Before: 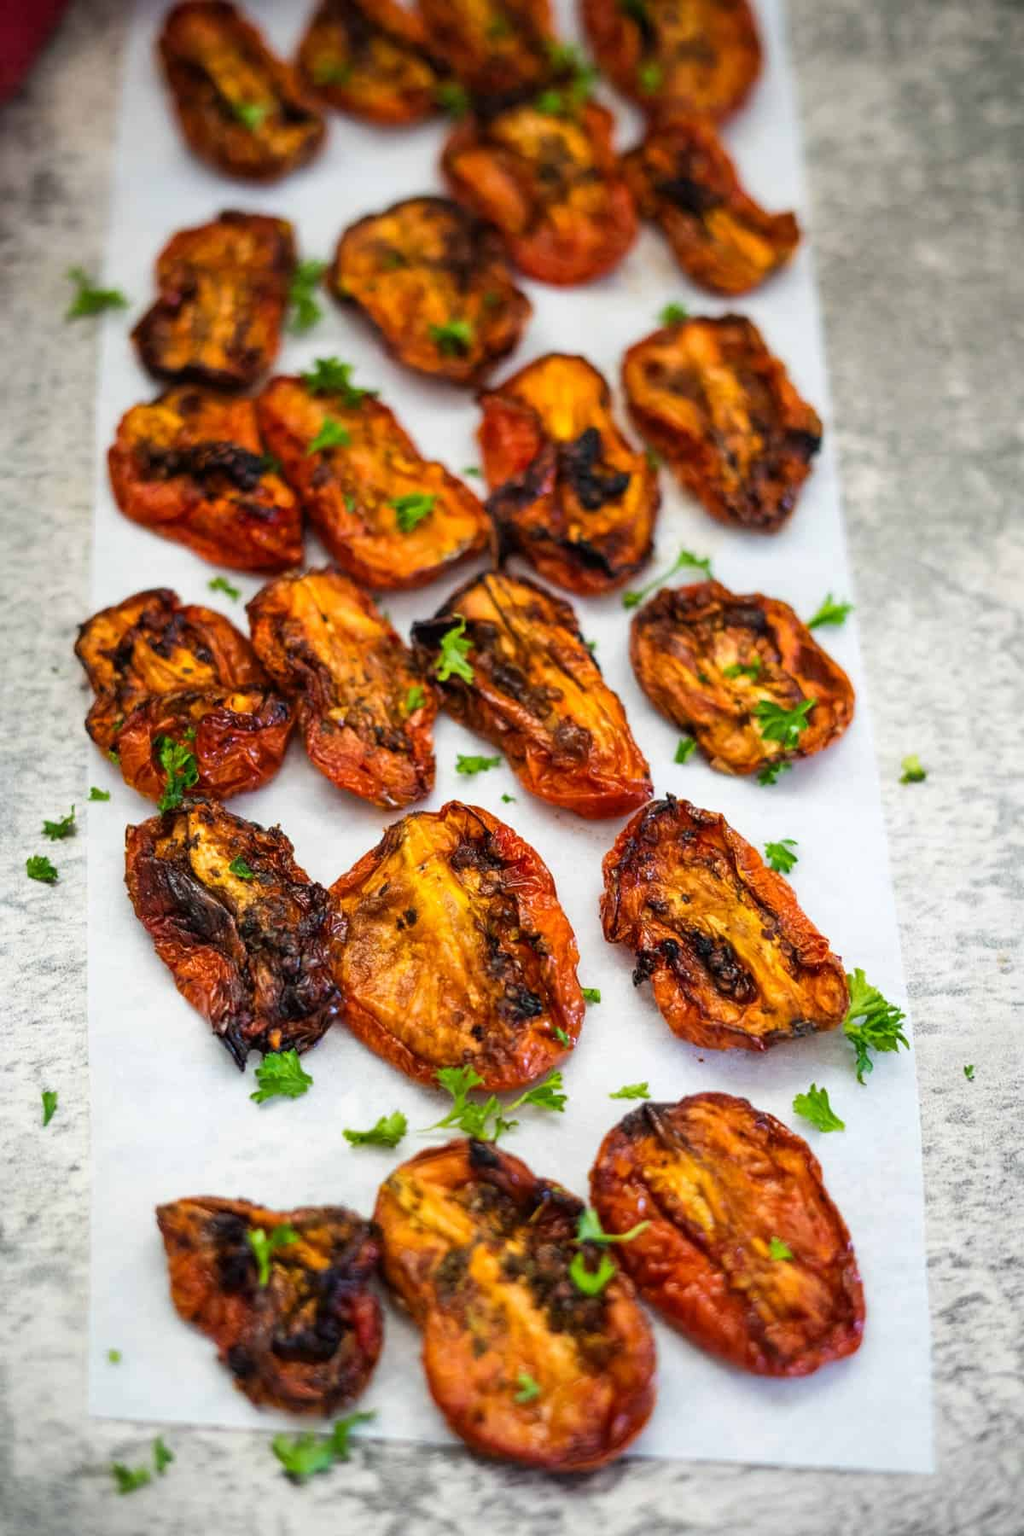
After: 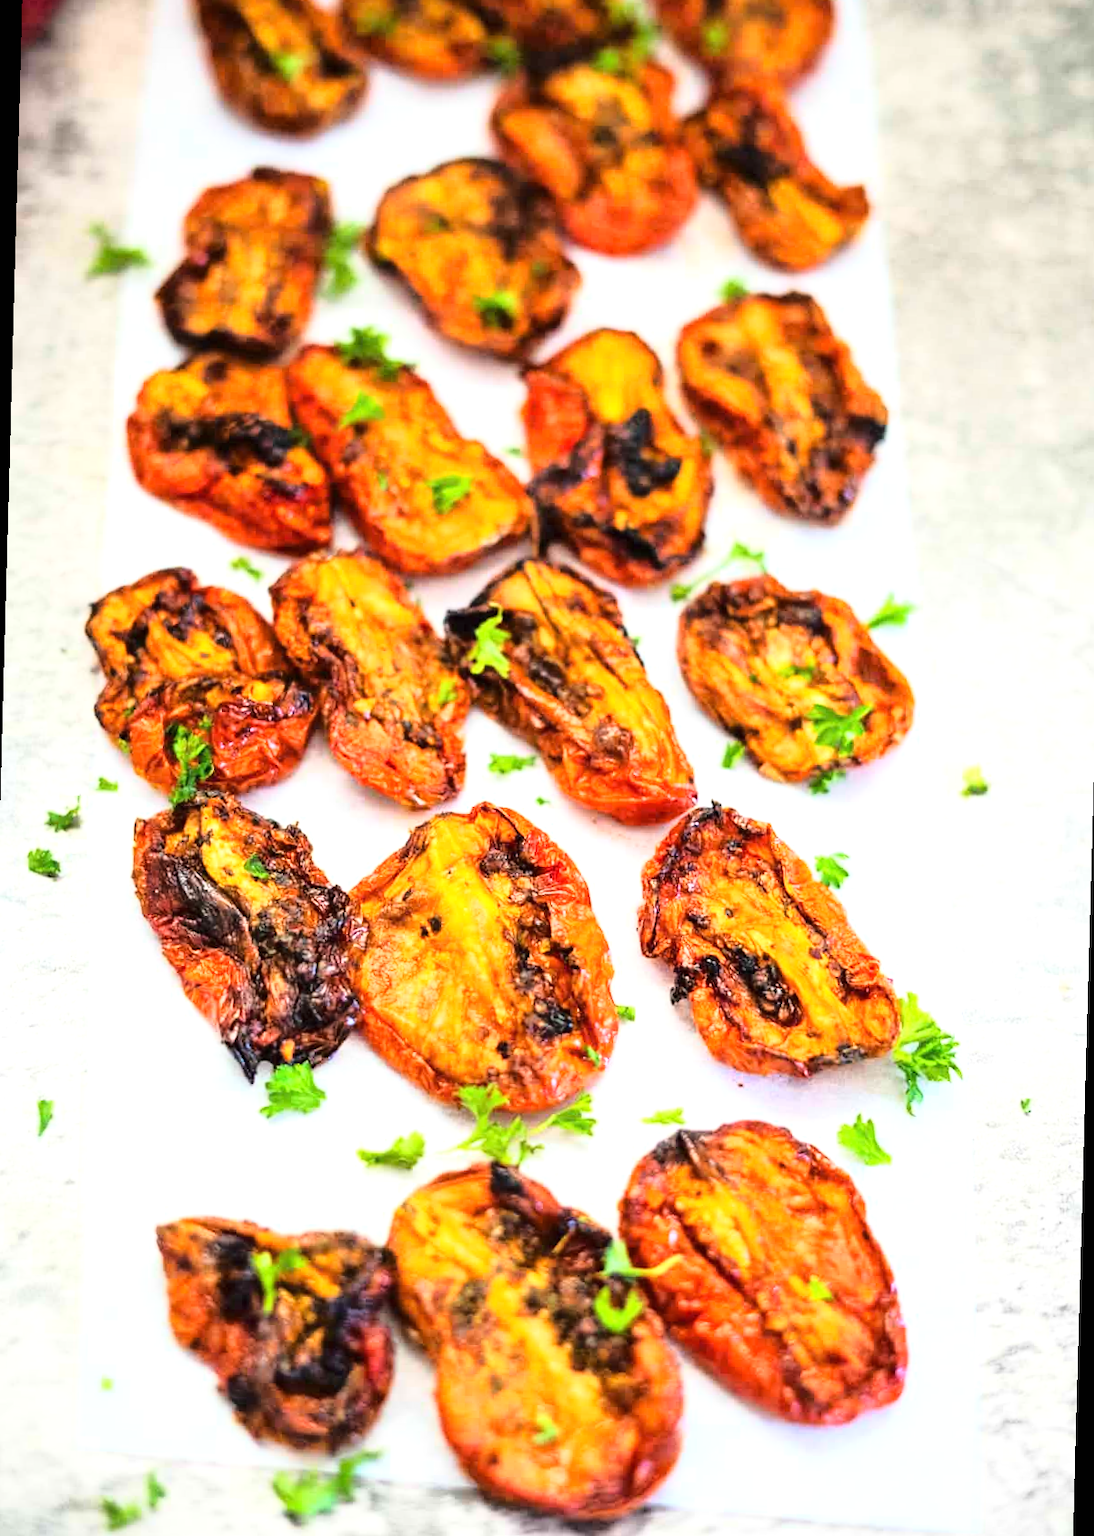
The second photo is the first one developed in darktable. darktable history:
exposure: black level correction 0, exposure 0.7 EV, compensate highlight preservation false
rotate and perspective: rotation 1.57°, crop left 0.018, crop right 0.982, crop top 0.039, crop bottom 0.961
base curve: curves: ch0 [(0, 0) (0.028, 0.03) (0.121, 0.232) (0.46, 0.748) (0.859, 0.968) (1, 1)]
